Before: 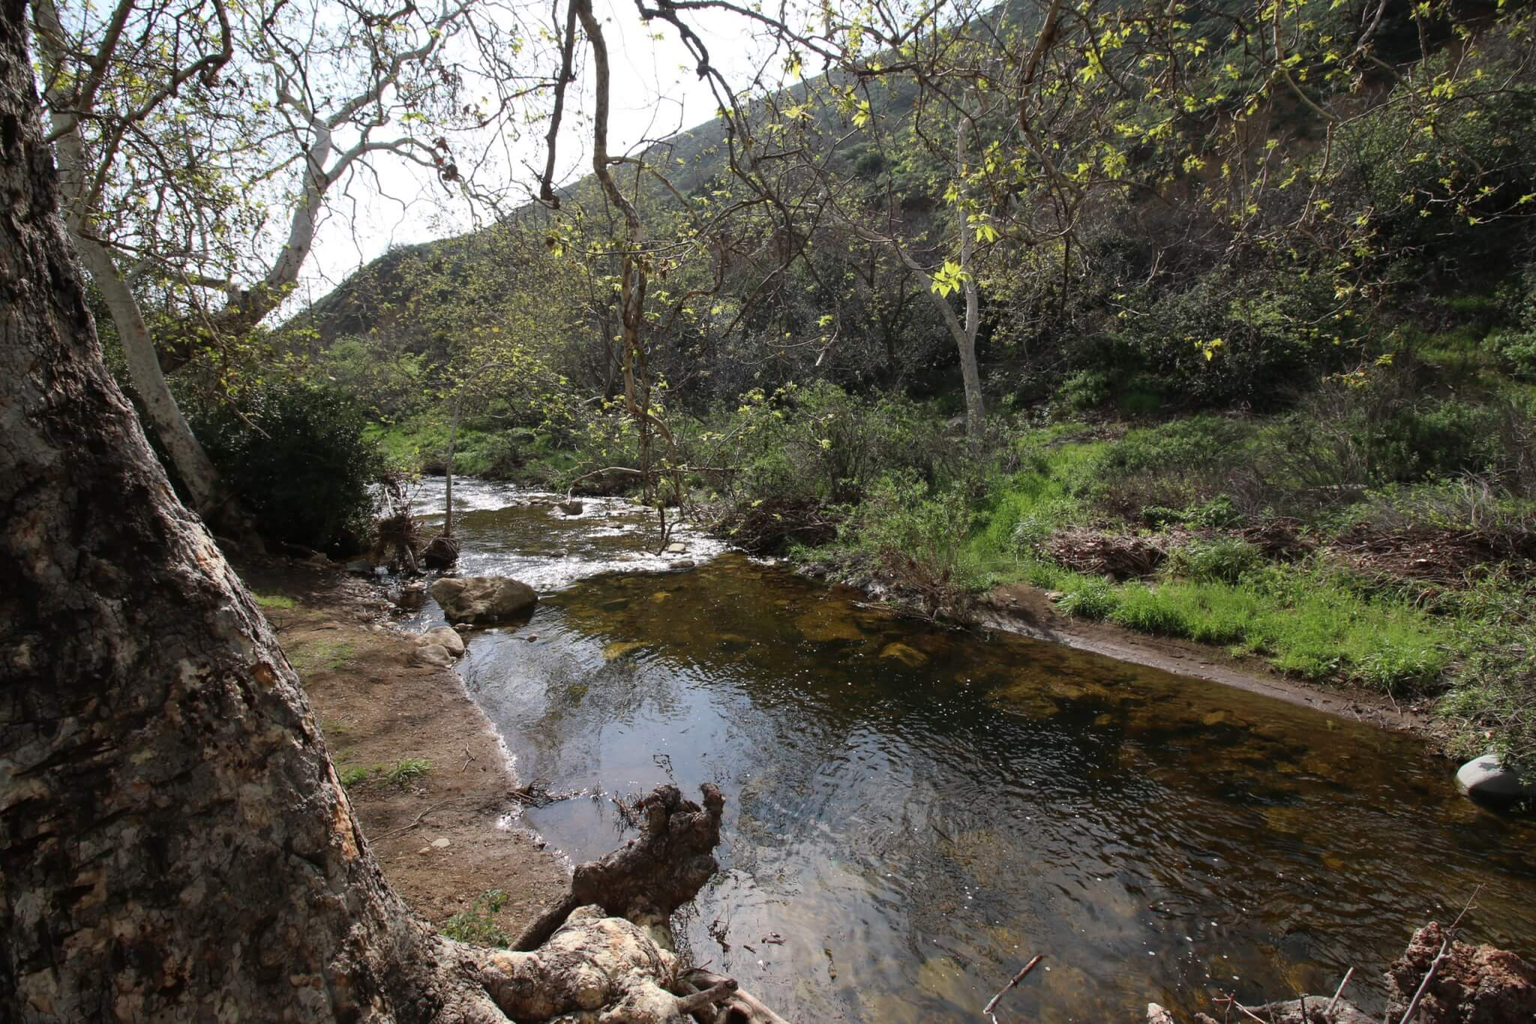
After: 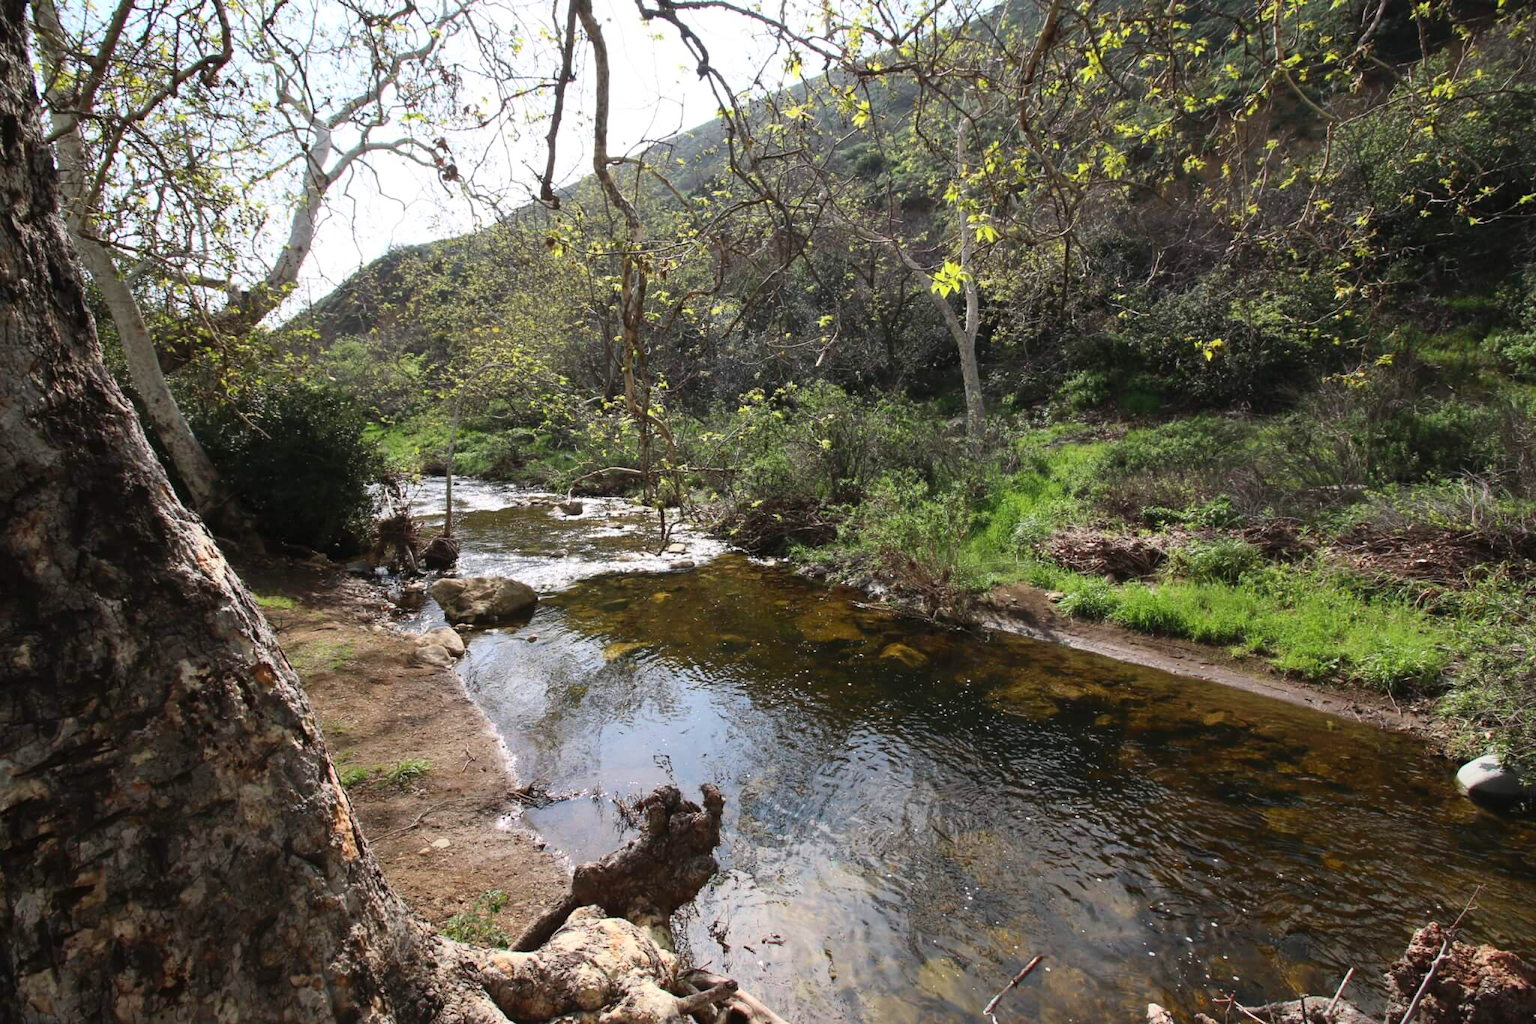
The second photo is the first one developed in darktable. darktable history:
contrast brightness saturation: contrast 0.2, brightness 0.159, saturation 0.23
